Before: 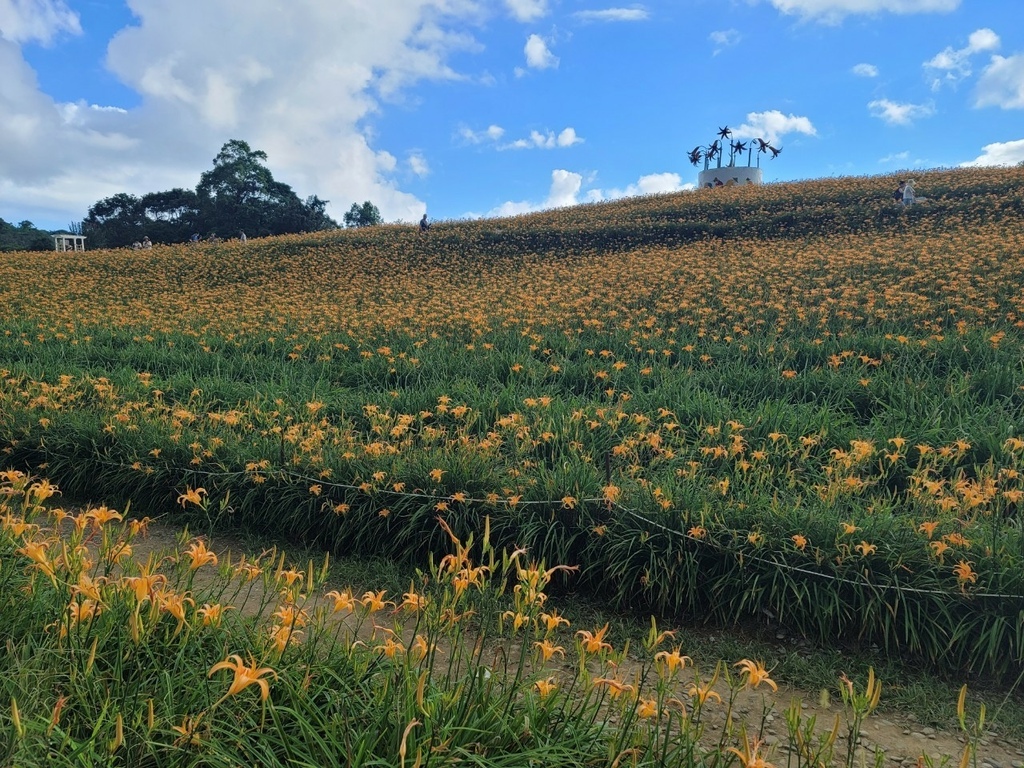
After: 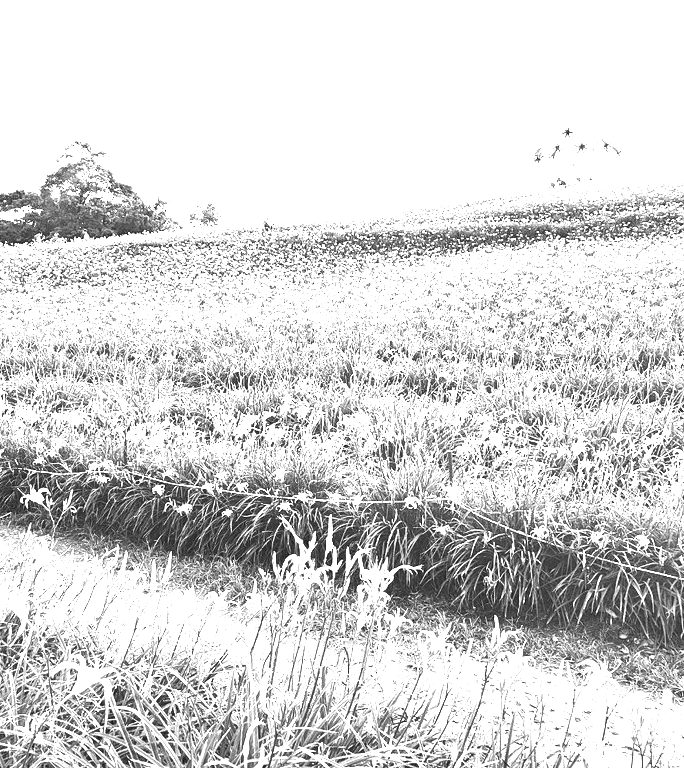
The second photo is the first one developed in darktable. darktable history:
exposure: black level correction 0, exposure 3.959 EV, compensate exposure bias true, compensate highlight preservation false
crop: left 15.397%, right 17.734%
contrast brightness saturation: contrast 0.074
shadows and highlights: shadows 37.26, highlights -27.23, soften with gaussian
color calibration: output gray [0.22, 0.42, 0.37, 0], illuminant same as pipeline (D50), adaptation XYZ, x 0.346, y 0.358, temperature 5018.74 K
